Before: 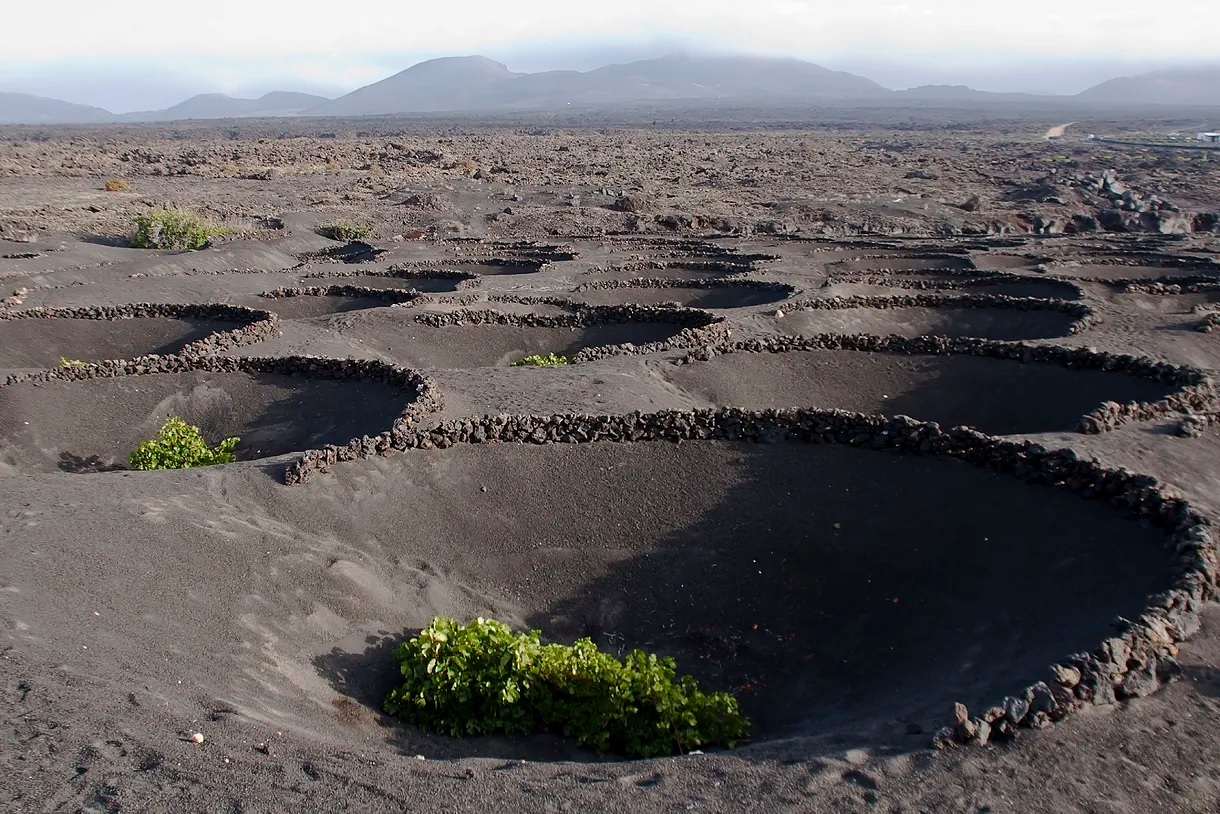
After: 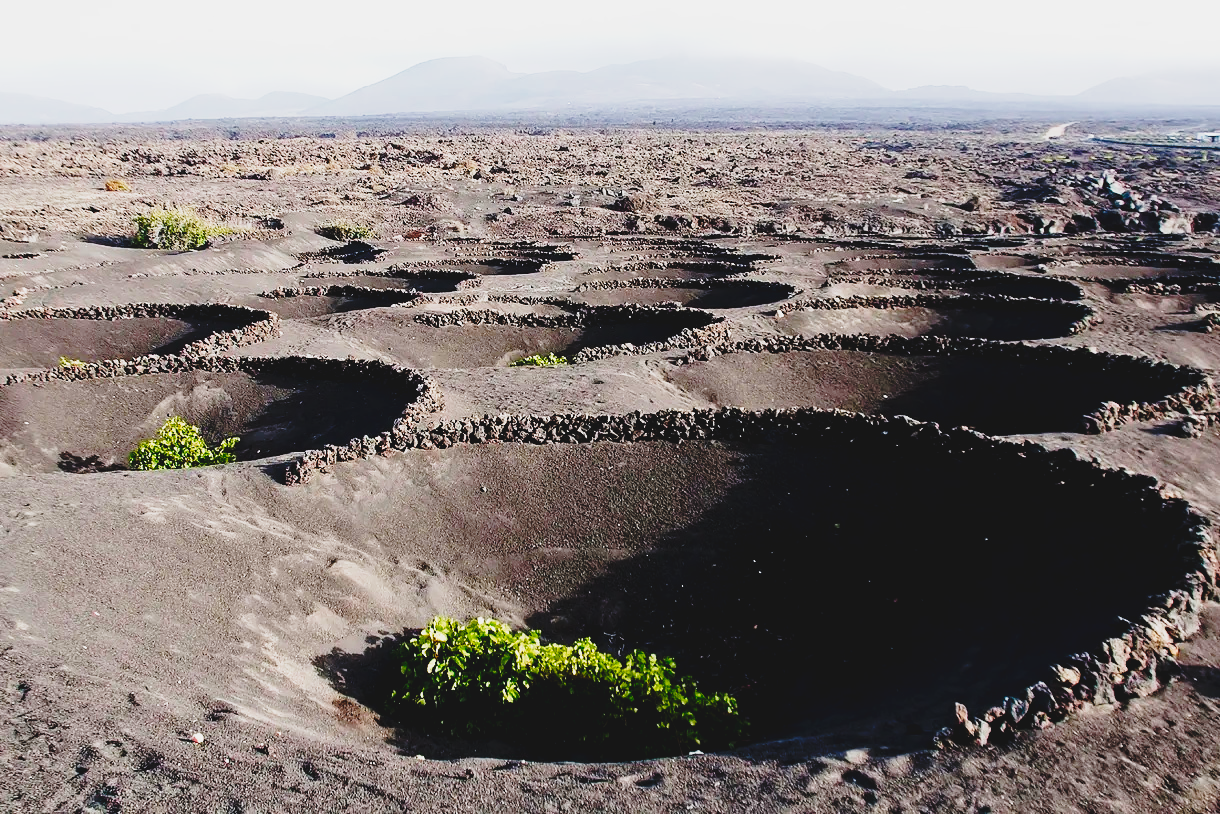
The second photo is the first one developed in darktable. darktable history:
exposure: black level correction 0.009, exposure 0.12 EV, compensate highlight preservation false
tone curve: curves: ch0 [(0, 0.072) (0.249, 0.176) (0.518, 0.489) (0.832, 0.854) (1, 0.948)], preserve colors none
base curve: curves: ch0 [(0, 0) (0.028, 0.03) (0.121, 0.232) (0.46, 0.748) (0.859, 0.968) (1, 1)], preserve colors none
